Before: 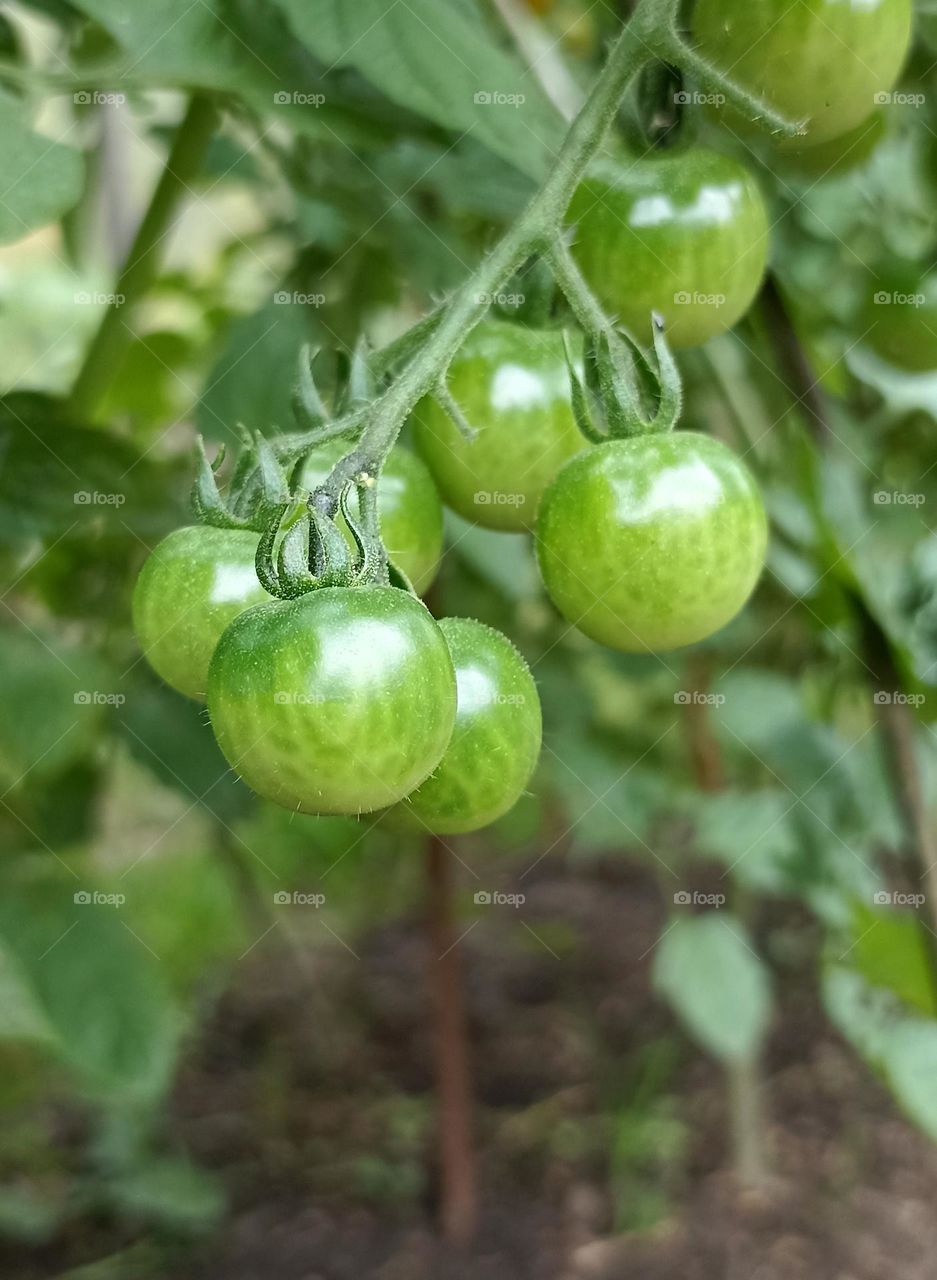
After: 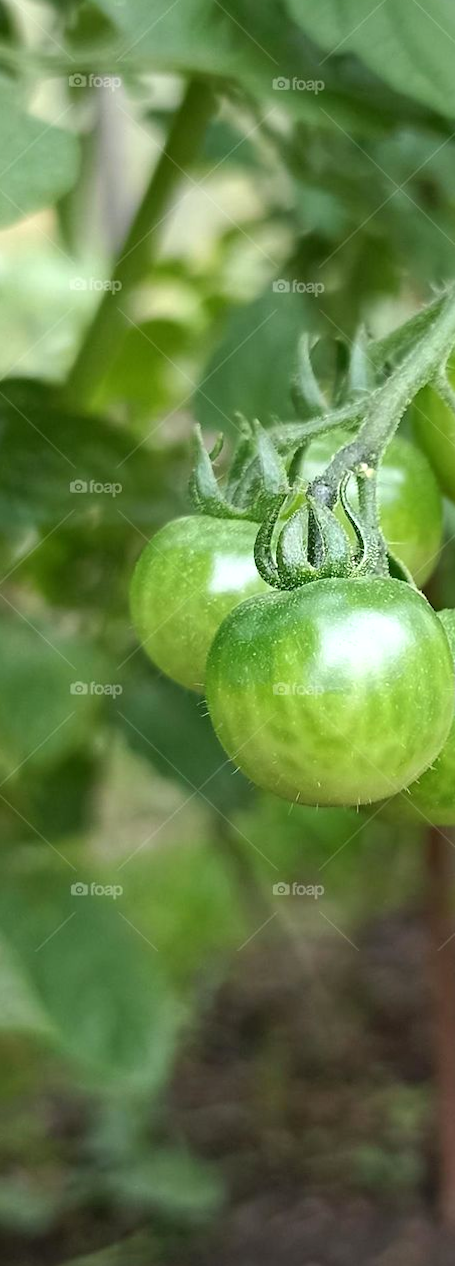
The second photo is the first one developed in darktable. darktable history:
crop and rotate: left 0%, top 0%, right 50.845%
exposure: exposure 0.2 EV, compensate highlight preservation false
rotate and perspective: rotation 0.174°, lens shift (vertical) 0.013, lens shift (horizontal) 0.019, shear 0.001, automatic cropping original format, crop left 0.007, crop right 0.991, crop top 0.016, crop bottom 0.997
